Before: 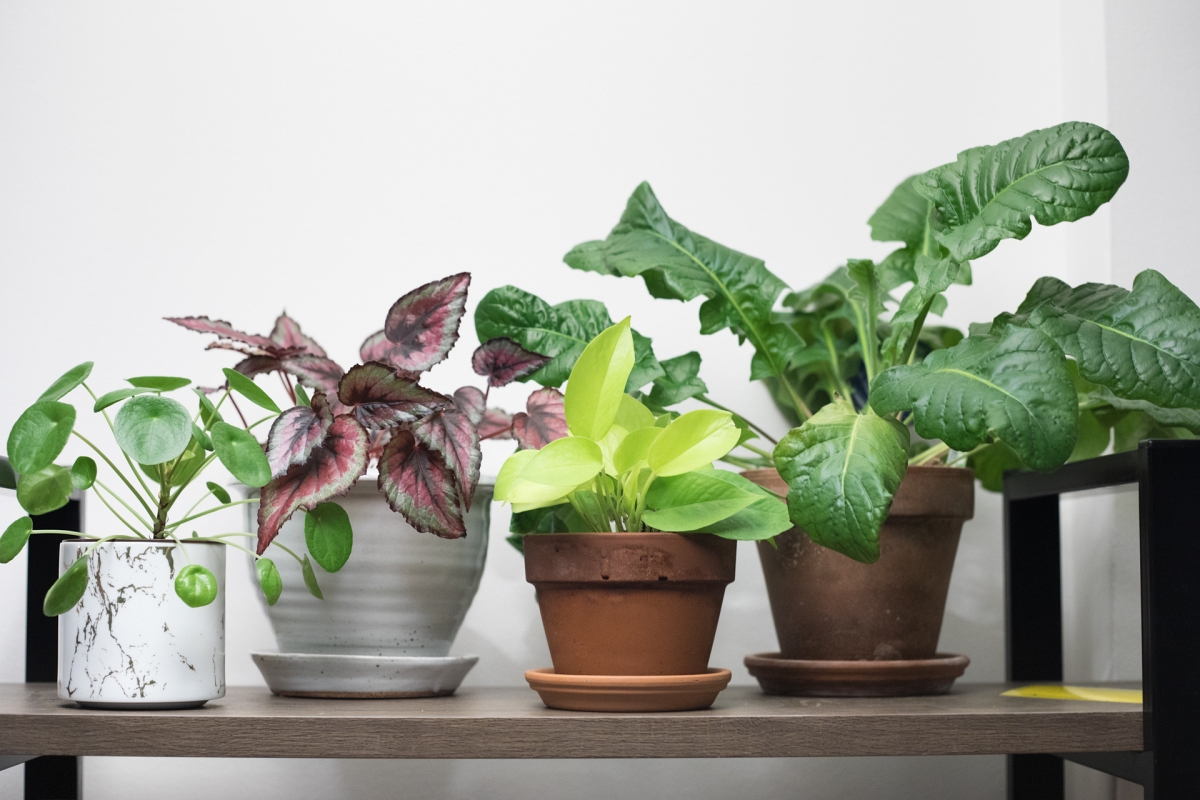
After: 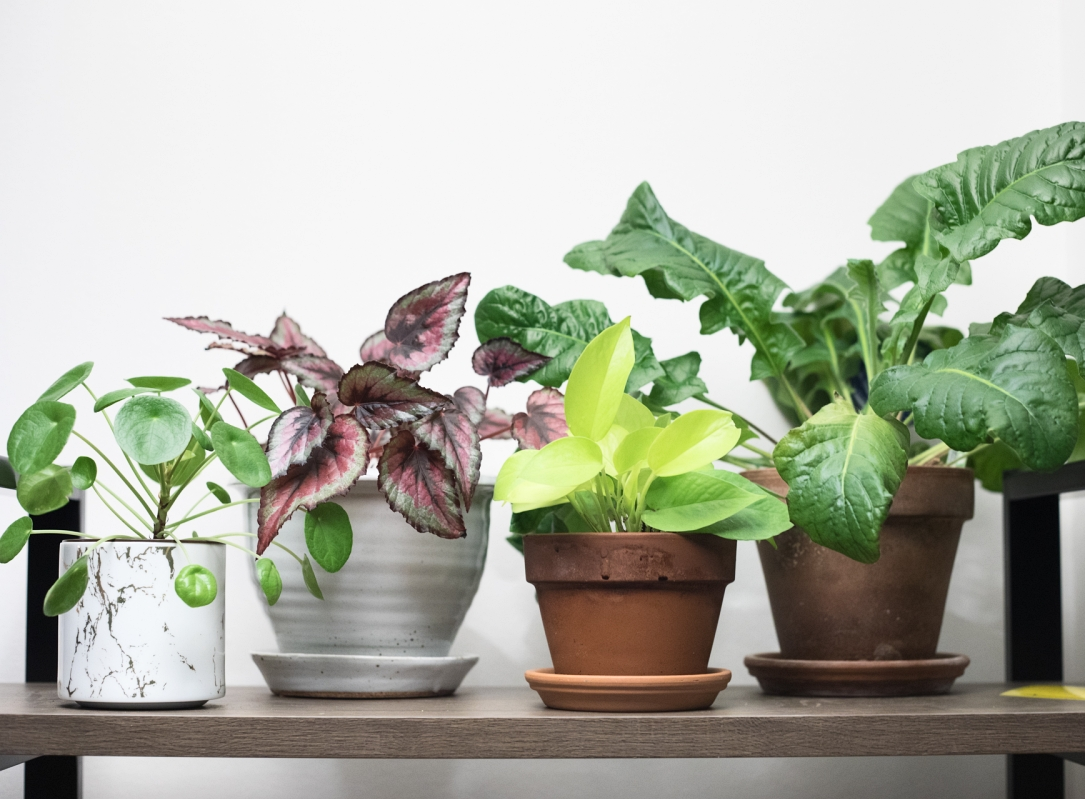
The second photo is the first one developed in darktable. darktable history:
contrast brightness saturation: contrast 0.152, brightness 0.051
crop: right 9.517%, bottom 0.025%
